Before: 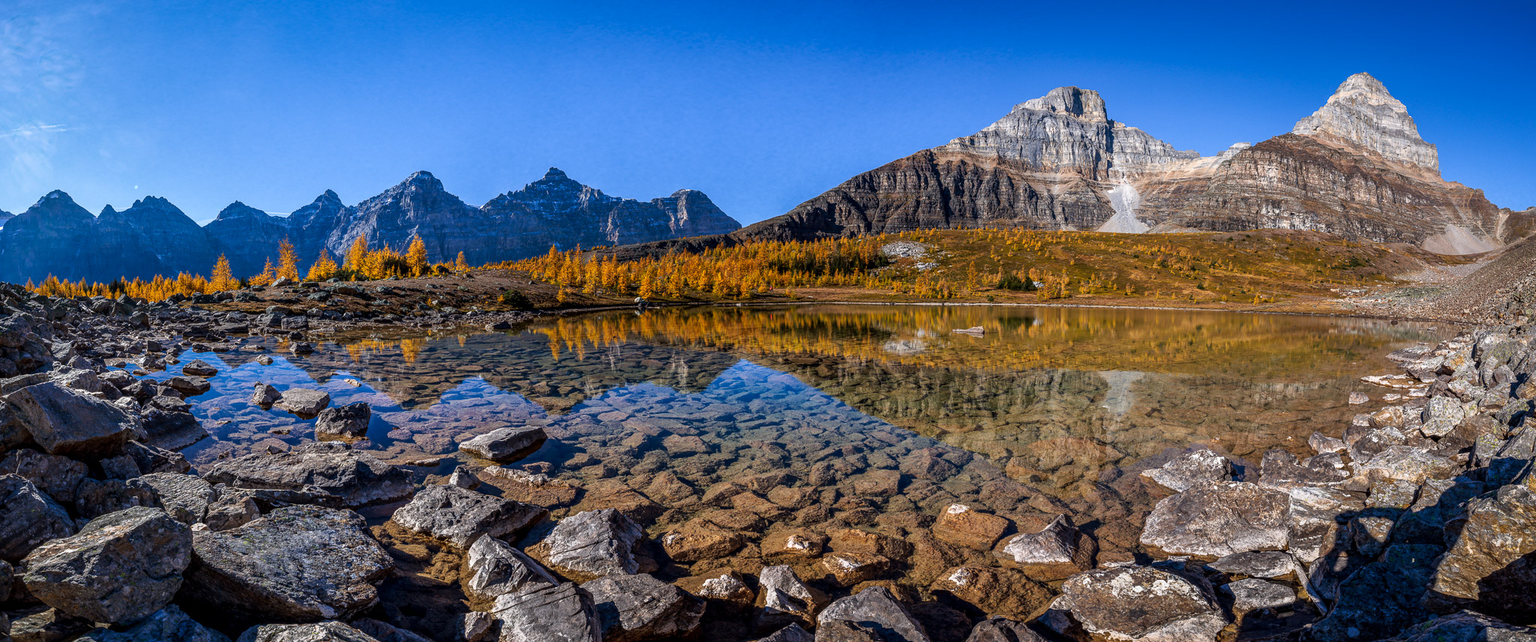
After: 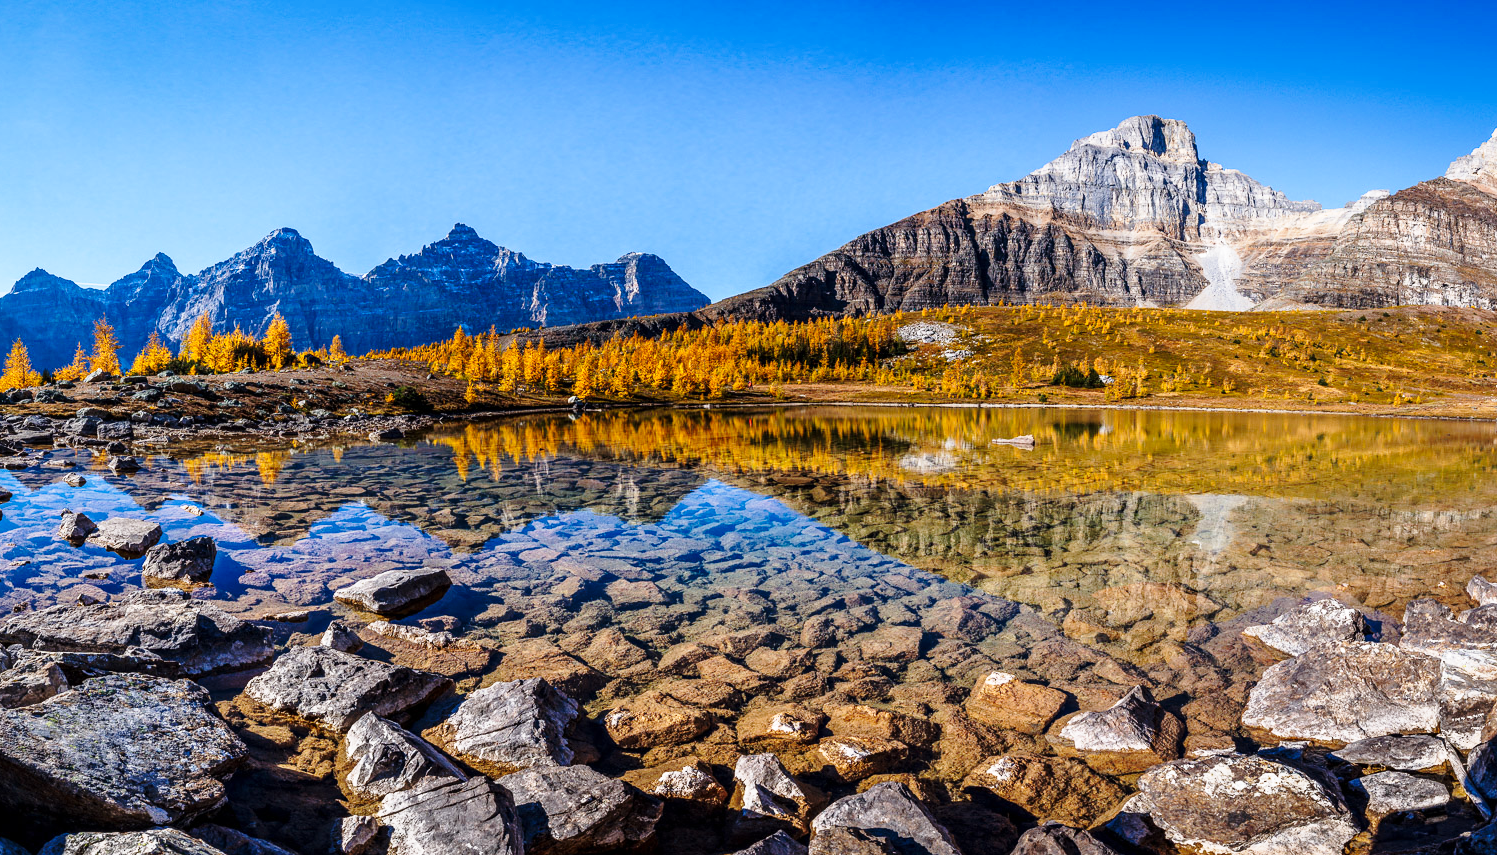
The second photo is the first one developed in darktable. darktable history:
crop: left 13.618%, top 0%, right 13.26%
exposure: exposure -0.043 EV, compensate highlight preservation false
base curve: curves: ch0 [(0, 0) (0.028, 0.03) (0.121, 0.232) (0.46, 0.748) (0.859, 0.968) (1, 1)], preserve colors none
